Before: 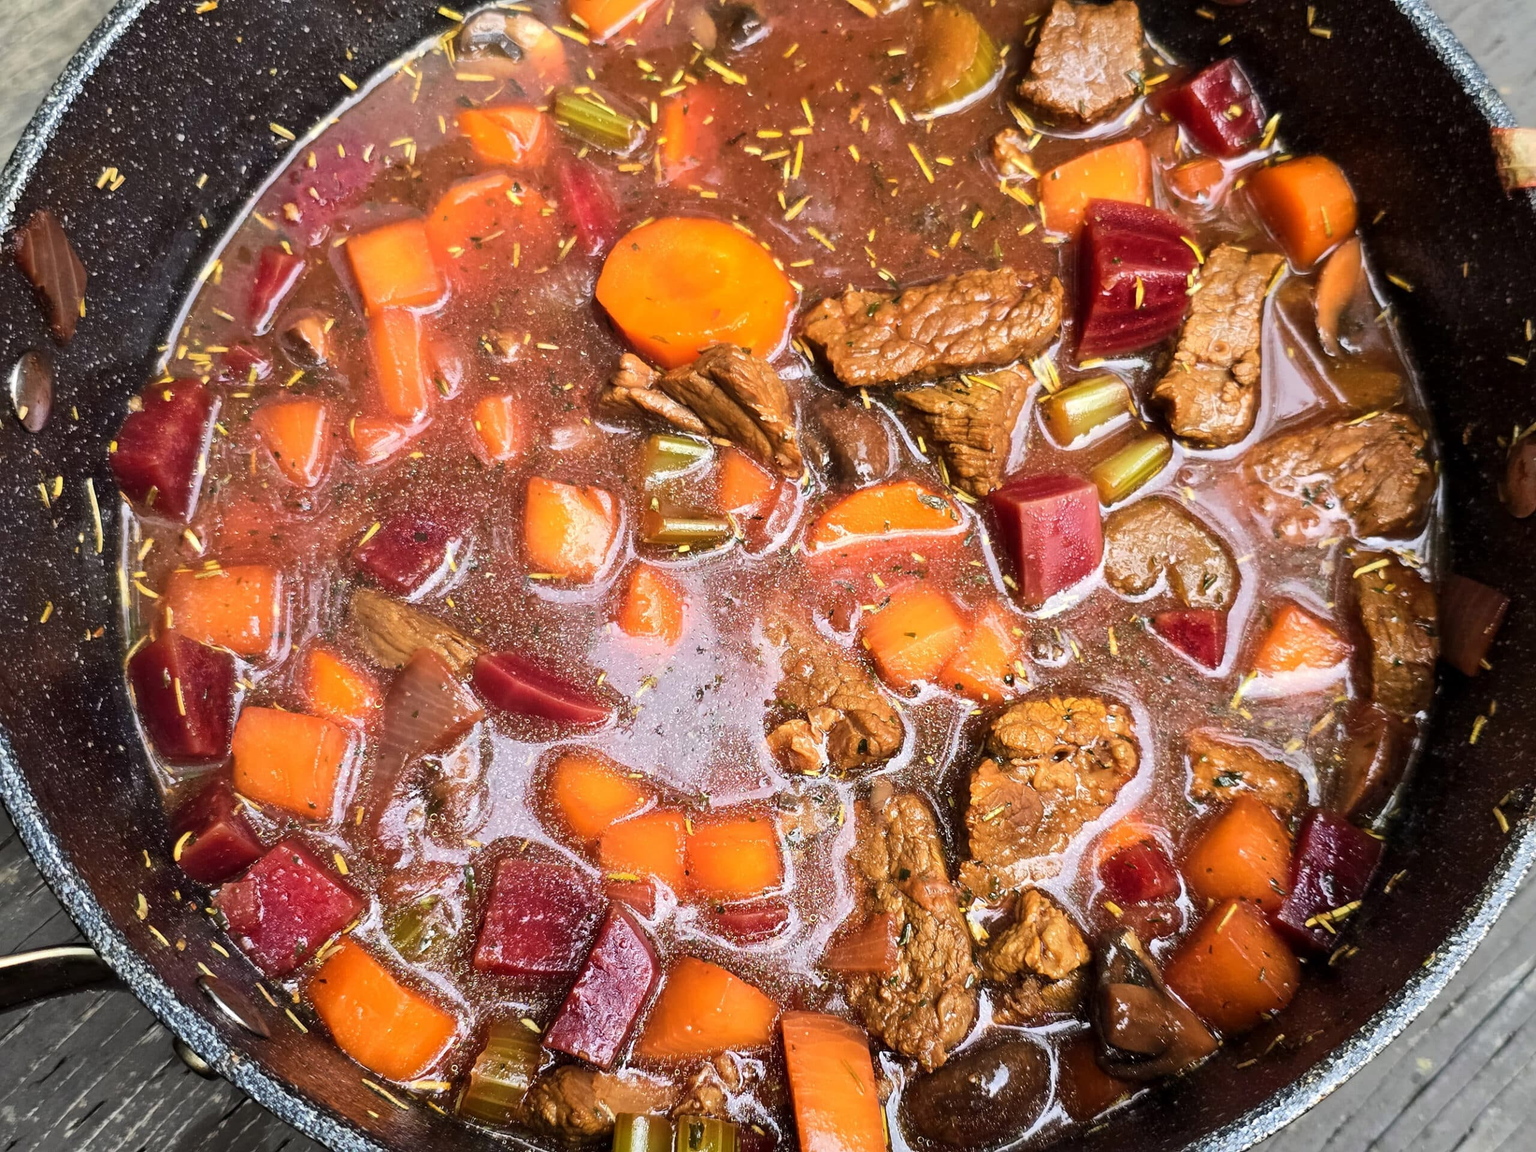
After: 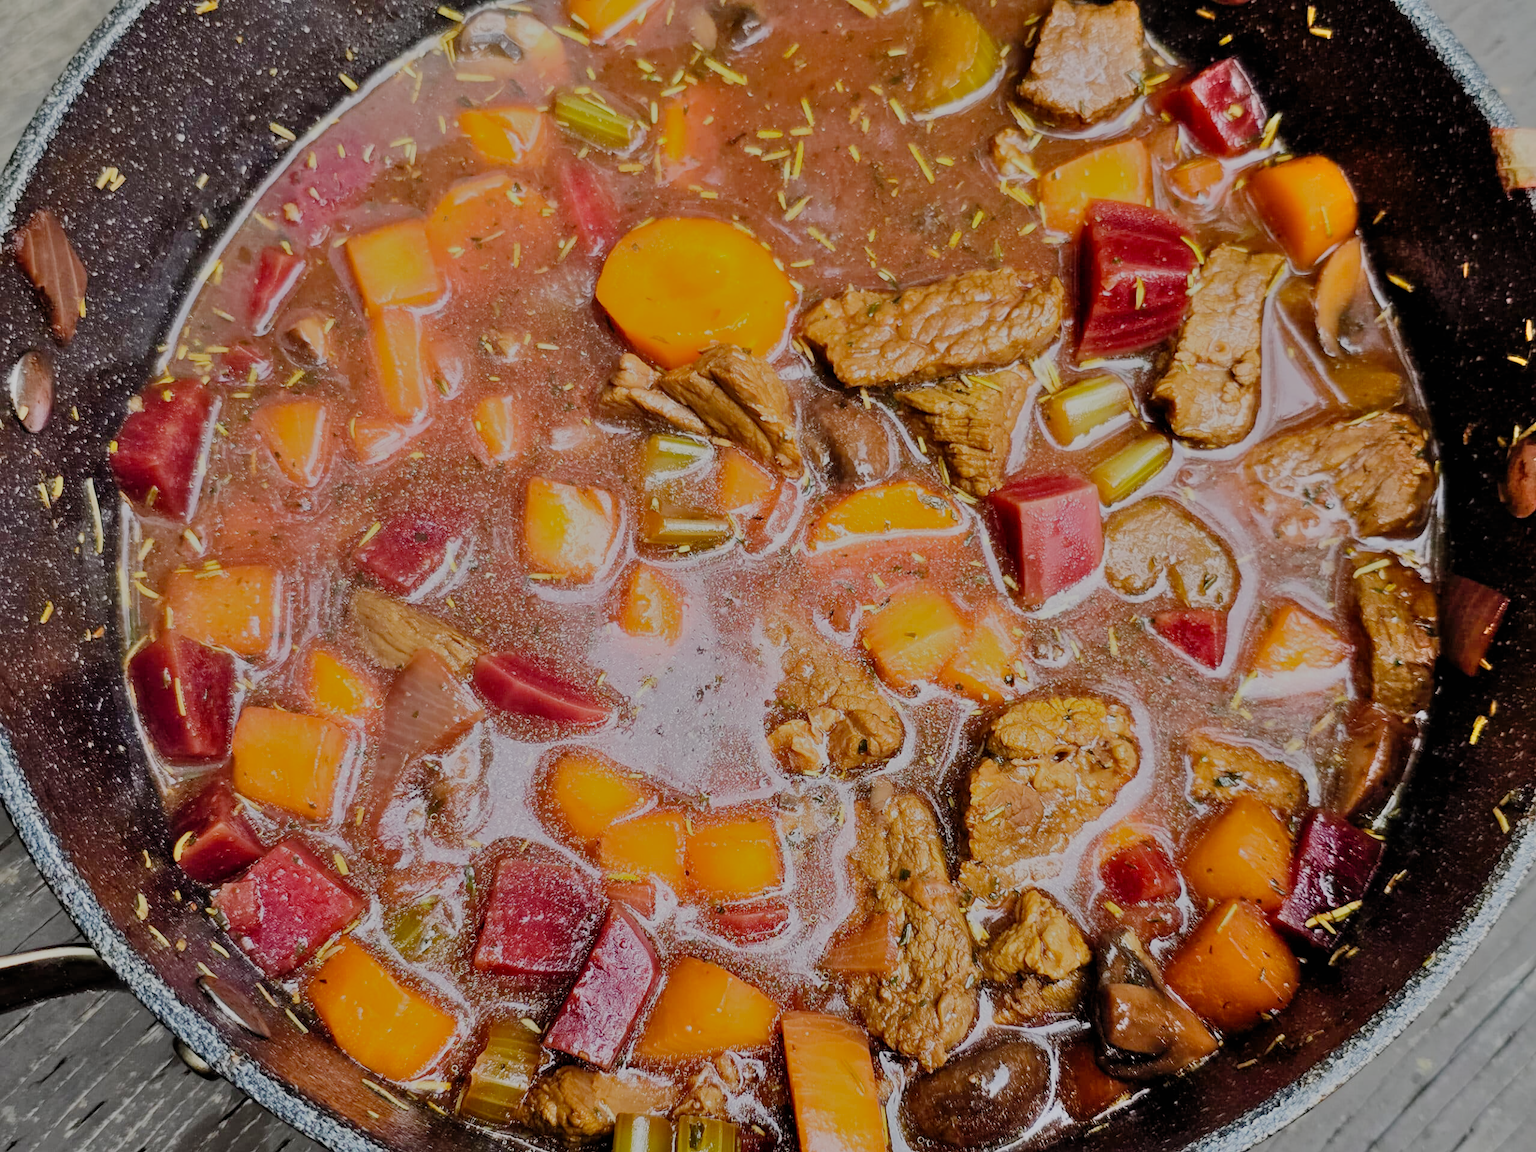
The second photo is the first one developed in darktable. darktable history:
filmic rgb: black relative exposure -8.03 EV, white relative exposure 8.02 EV, hardness 2.47, latitude 9.87%, contrast 0.708, highlights saturation mix 9.49%, shadows ↔ highlights balance 2.04%, add noise in highlights 0.001, preserve chrominance no, color science v3 (2019), use custom middle-gray values true, contrast in highlights soft
shadows and highlights: low approximation 0.01, soften with gaussian
